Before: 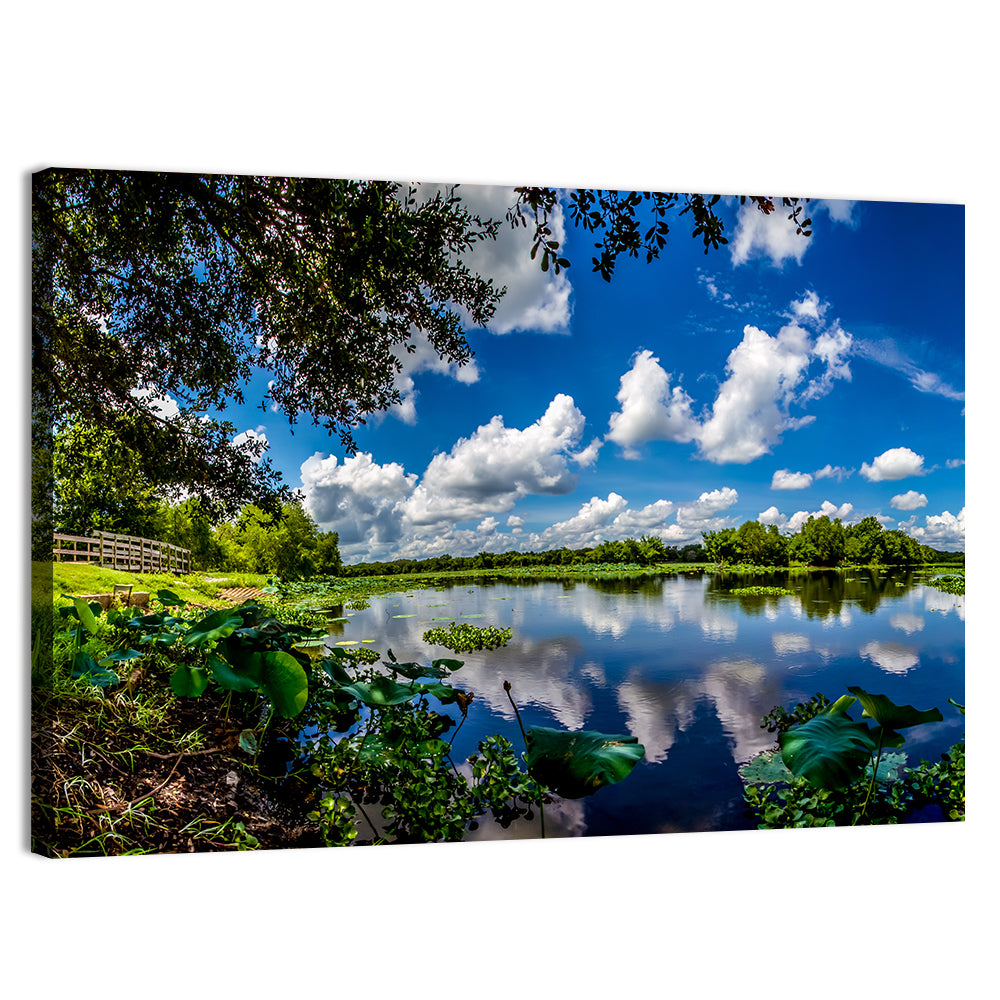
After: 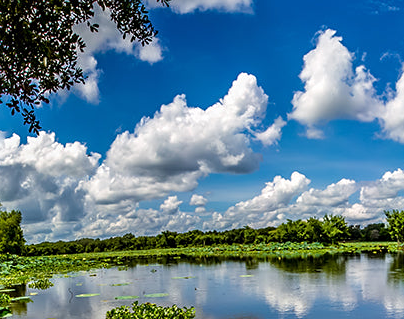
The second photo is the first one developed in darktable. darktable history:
crop: left 31.751%, top 32.172%, right 27.8%, bottom 35.83%
sharpen: amount 0.2
